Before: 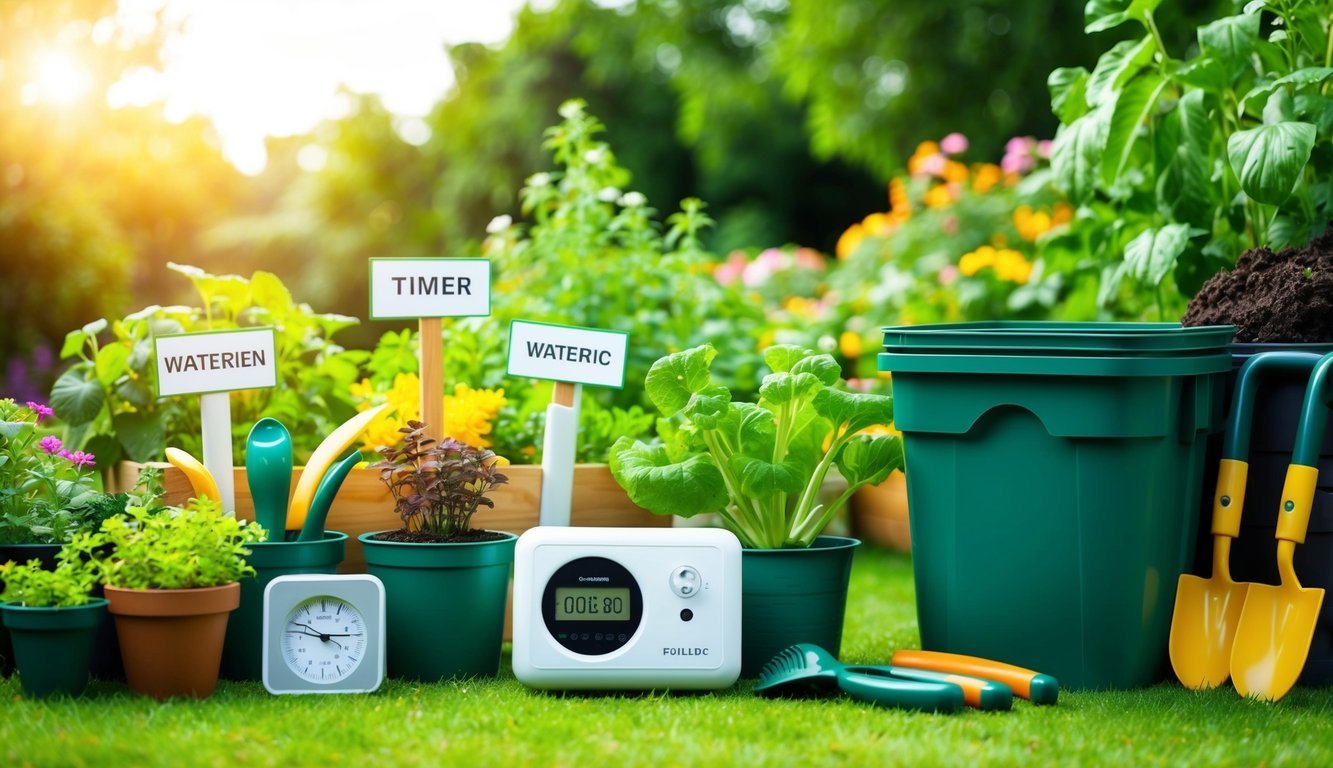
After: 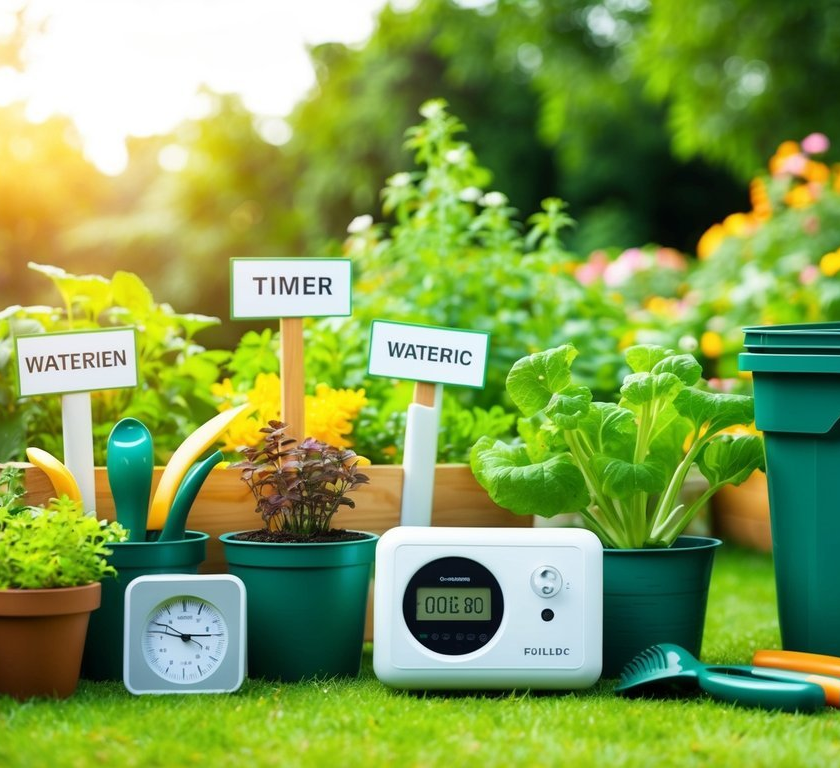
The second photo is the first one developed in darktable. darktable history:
crop: left 10.46%, right 26.463%
